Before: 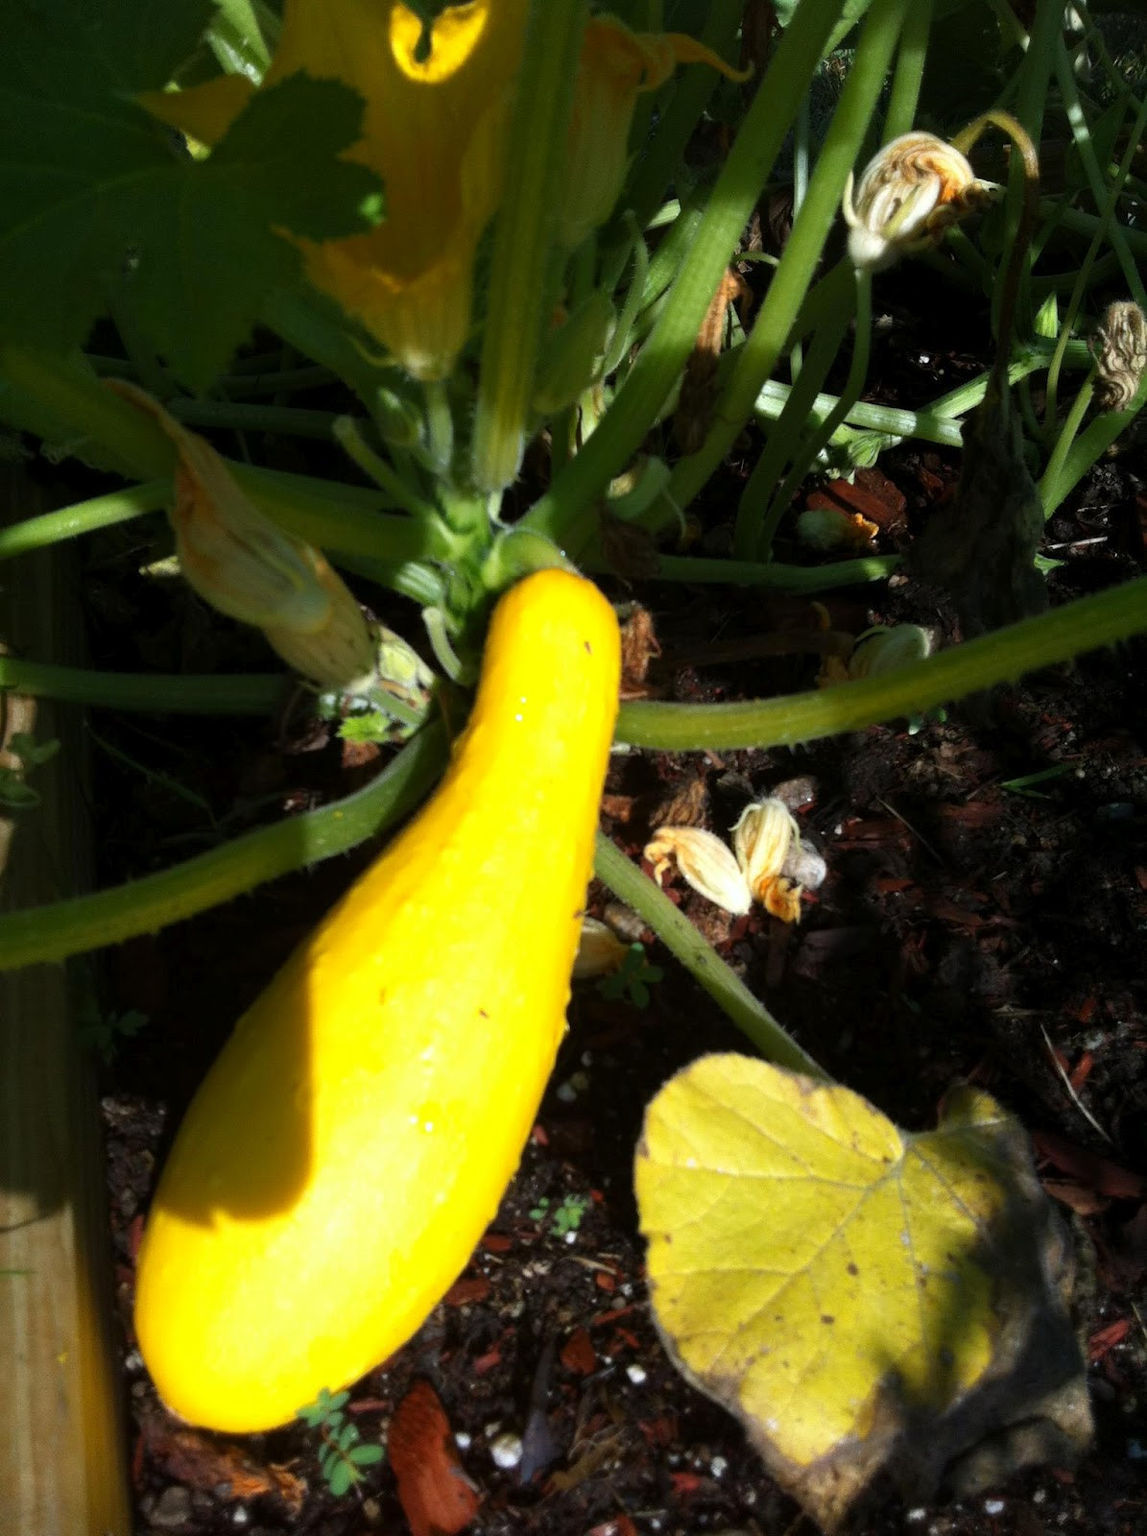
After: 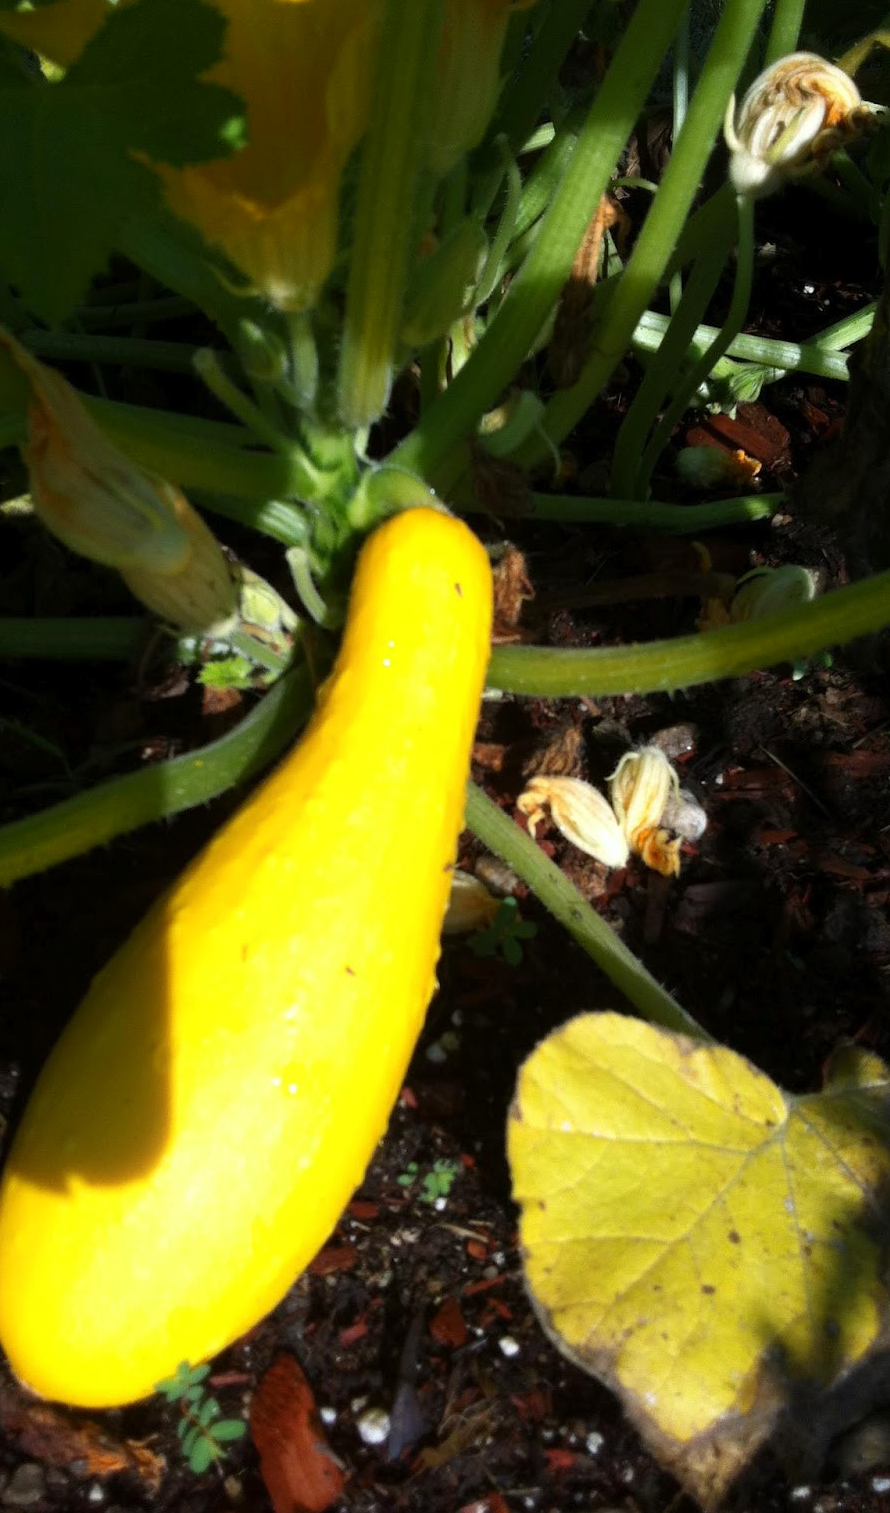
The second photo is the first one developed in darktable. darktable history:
crop and rotate: left 12.922%, top 5.413%, right 12.571%
shadows and highlights: radius 90.52, shadows -16.1, white point adjustment 0.171, highlights 31.3, compress 48.61%, highlights color adjustment 41.7%, soften with gaussian
